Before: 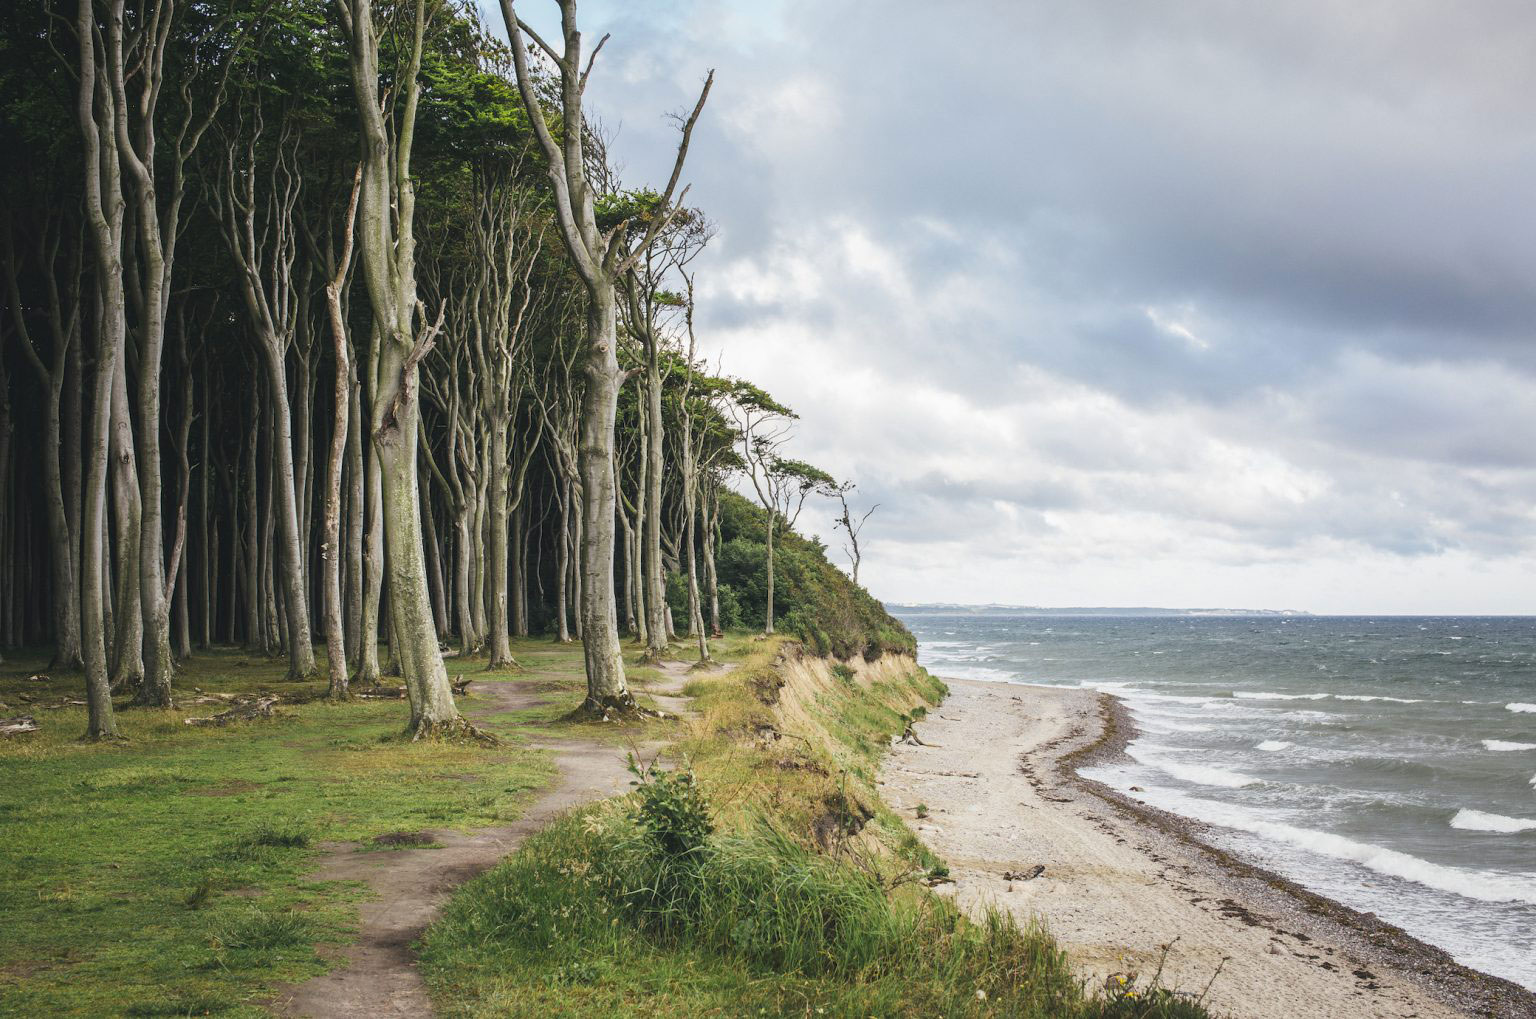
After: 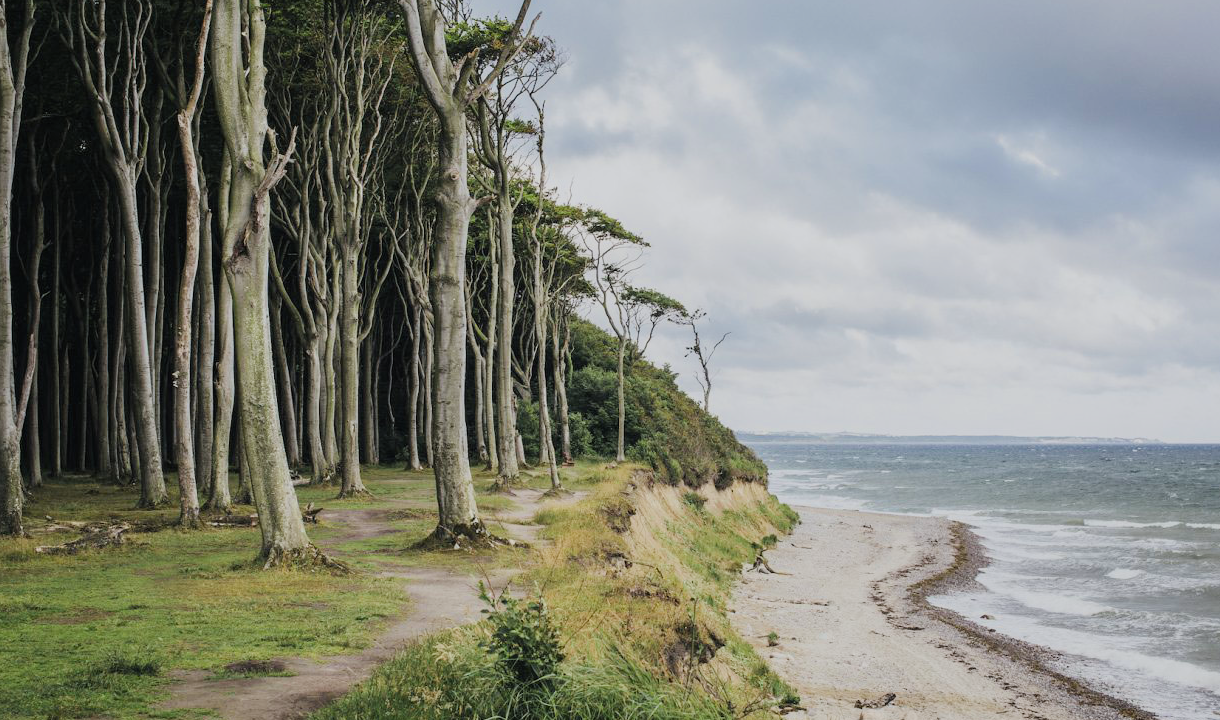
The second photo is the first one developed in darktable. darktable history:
crop: left 9.712%, top 16.928%, right 10.845%, bottom 12.332%
filmic rgb: black relative exposure -7.65 EV, white relative exposure 4.56 EV, hardness 3.61, contrast 1.05
white balance: red 0.988, blue 1.017
